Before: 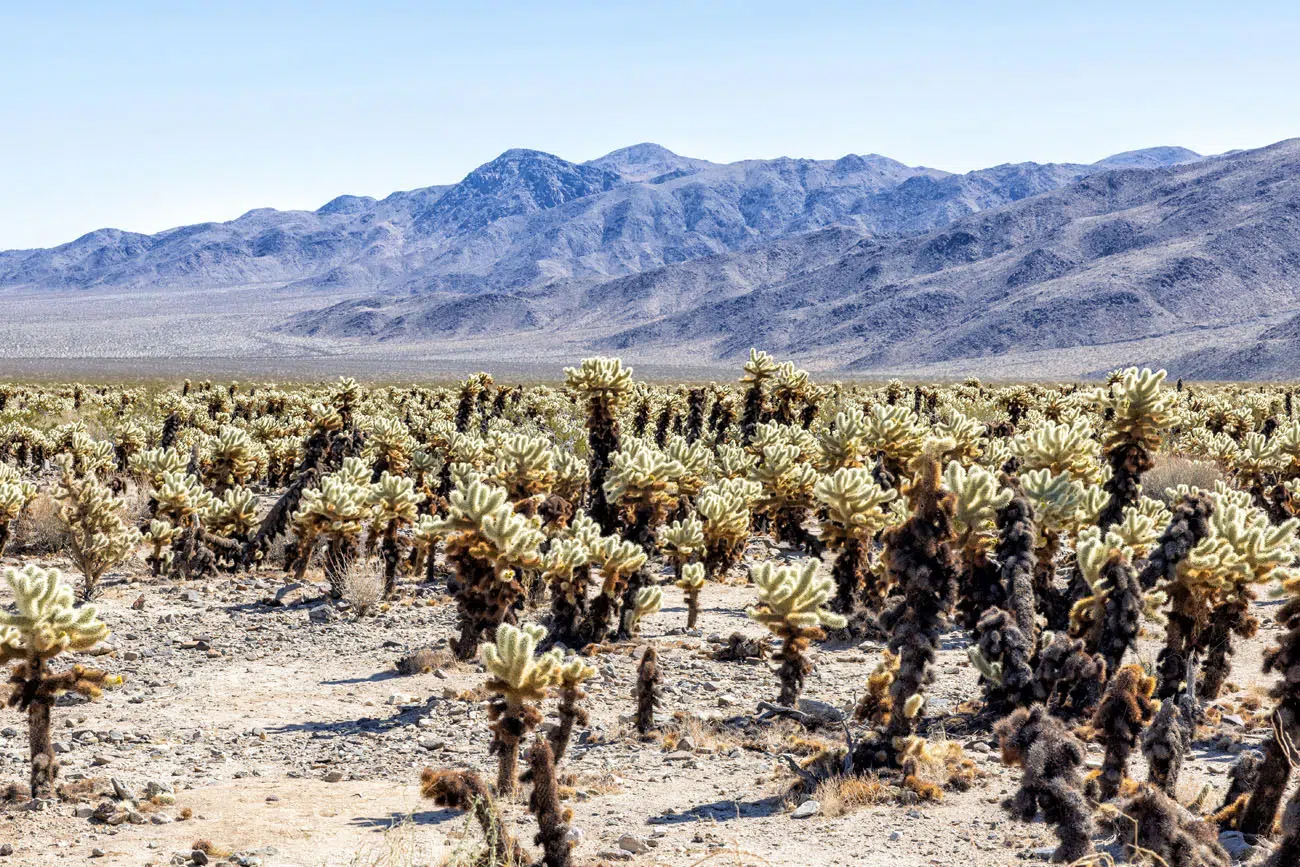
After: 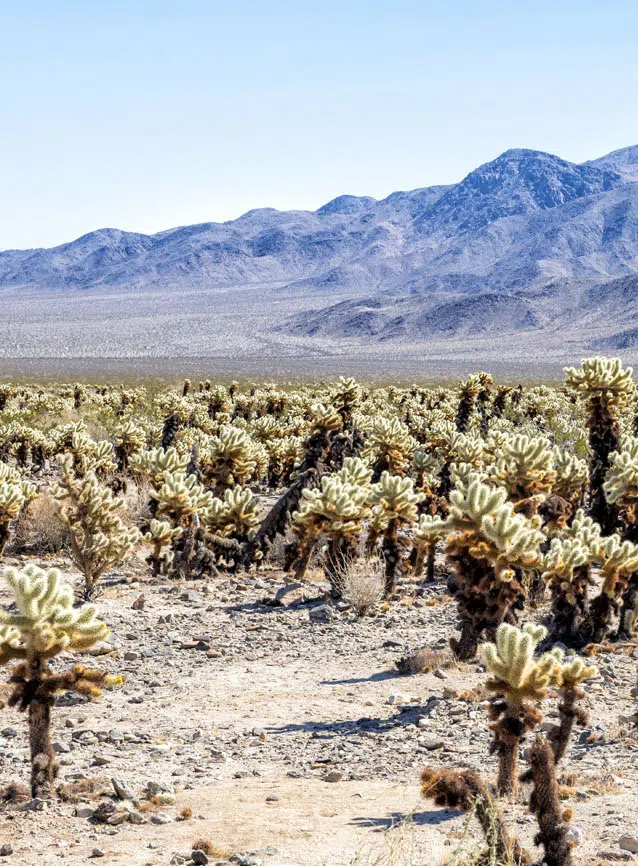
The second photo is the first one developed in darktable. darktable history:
crop and rotate: left 0.032%, right 50.814%
